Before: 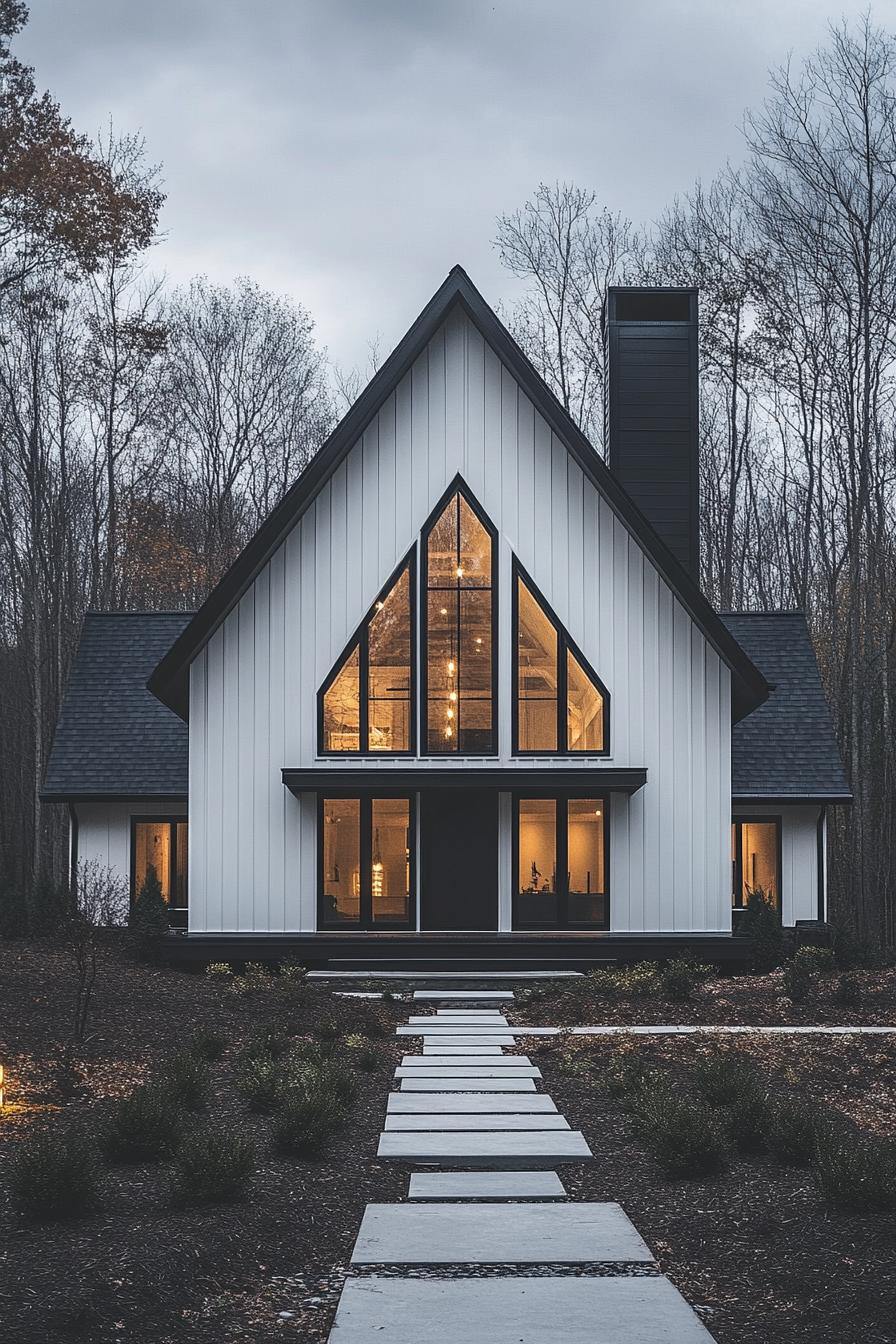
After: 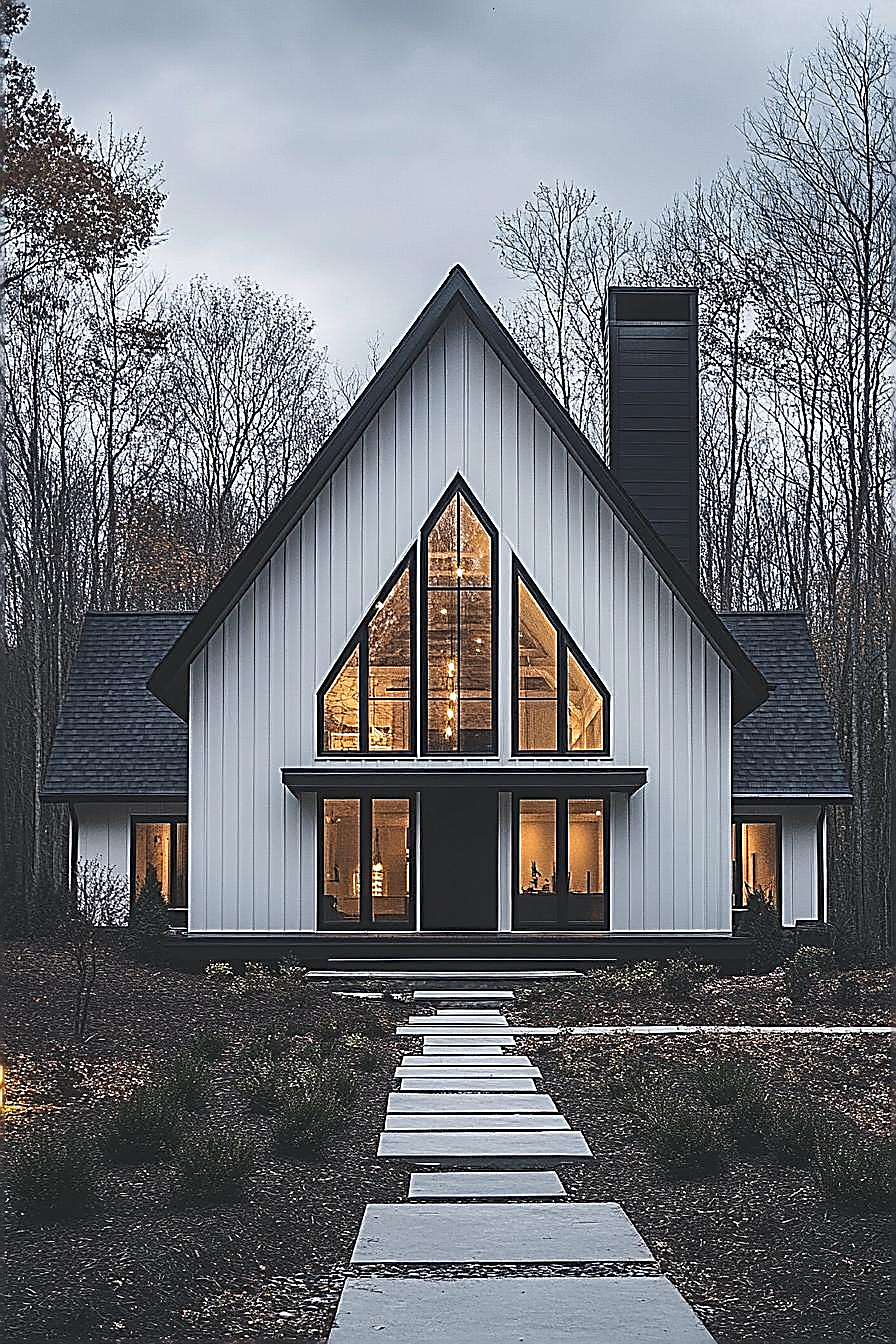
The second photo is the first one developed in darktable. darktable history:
sharpen: amount 1.985
